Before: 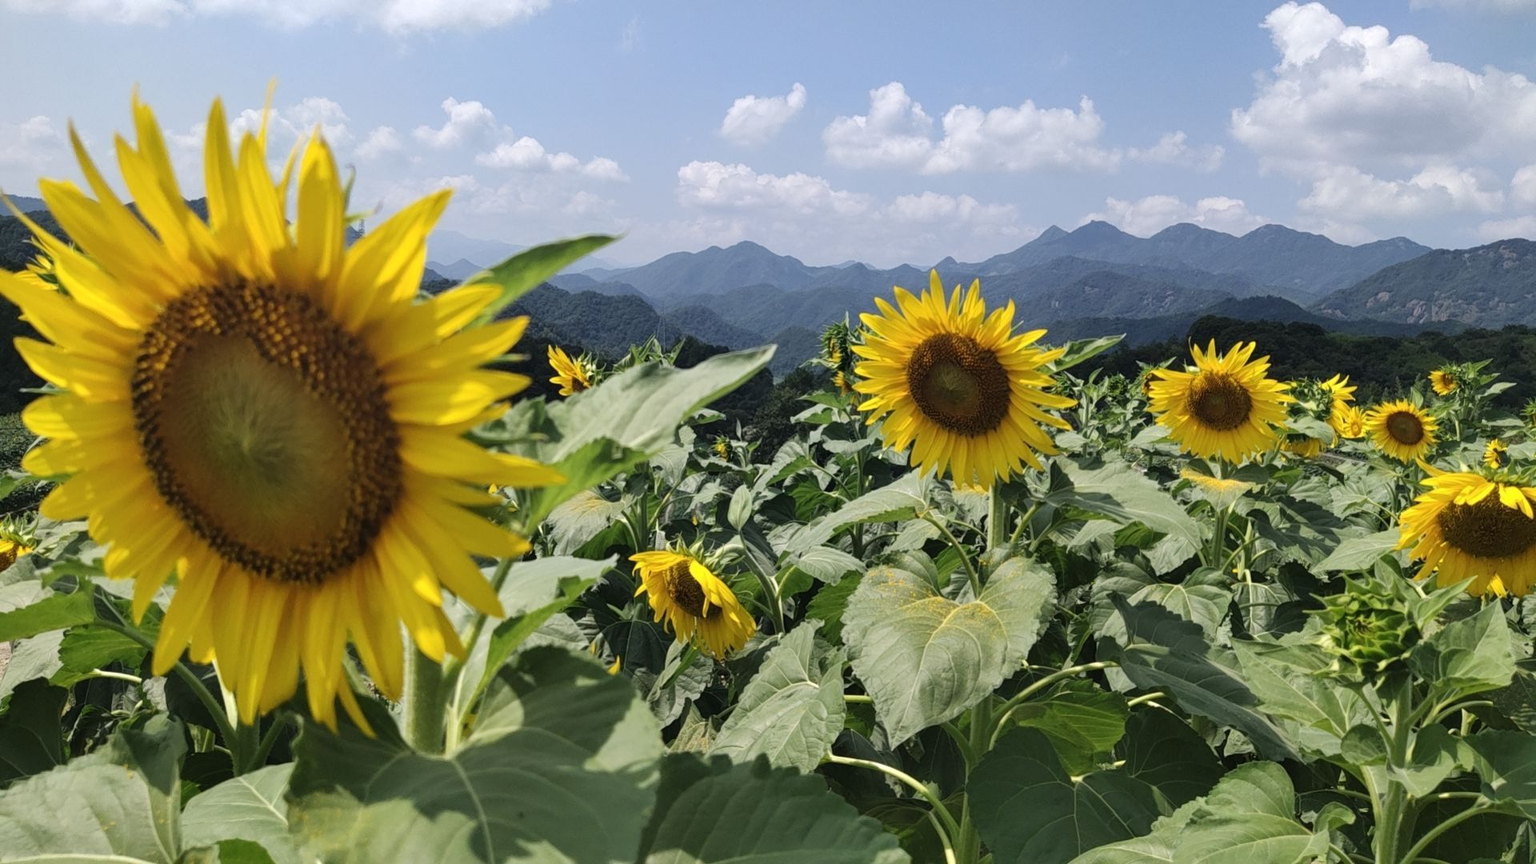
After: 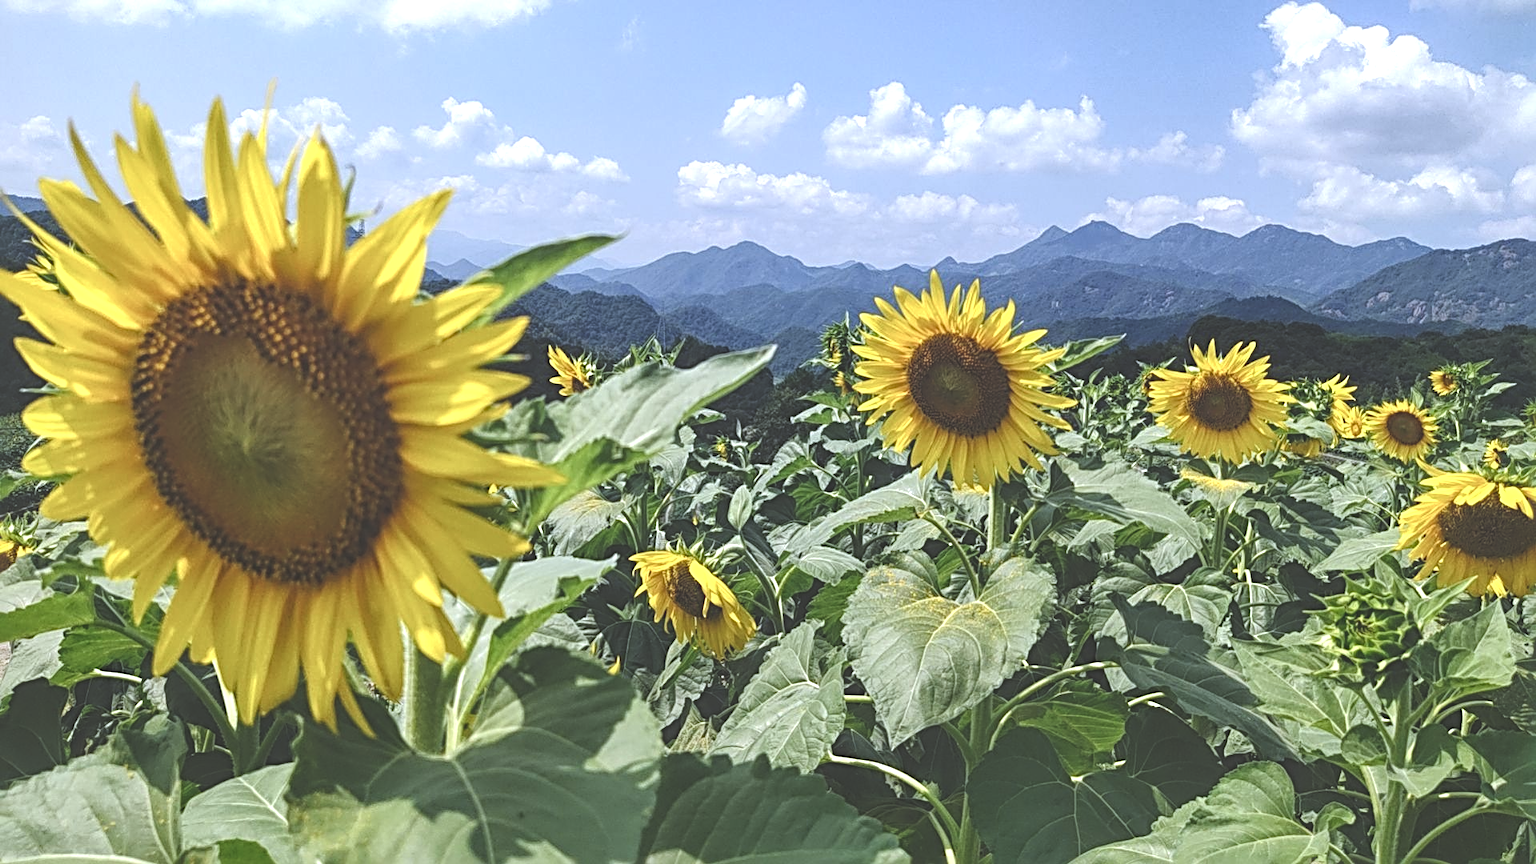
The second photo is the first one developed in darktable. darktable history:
color balance rgb: linear chroma grading › shadows 32%, linear chroma grading › global chroma -2%, linear chroma grading › mid-tones 4%, perceptual saturation grading › global saturation -2%, perceptual saturation grading › highlights -8%, perceptual saturation grading › mid-tones 8%, perceptual saturation grading › shadows 4%, perceptual brilliance grading › highlights 8%, perceptual brilliance grading › mid-tones 4%, perceptual brilliance grading › shadows 2%, global vibrance 16%, saturation formula JzAzBz (2021)
white balance: red 0.954, blue 1.079
exposure: black level correction -0.041, exposure 0.064 EV, compensate highlight preservation false
local contrast: highlights 99%, shadows 86%, detail 160%, midtone range 0.2
sharpen: radius 4
